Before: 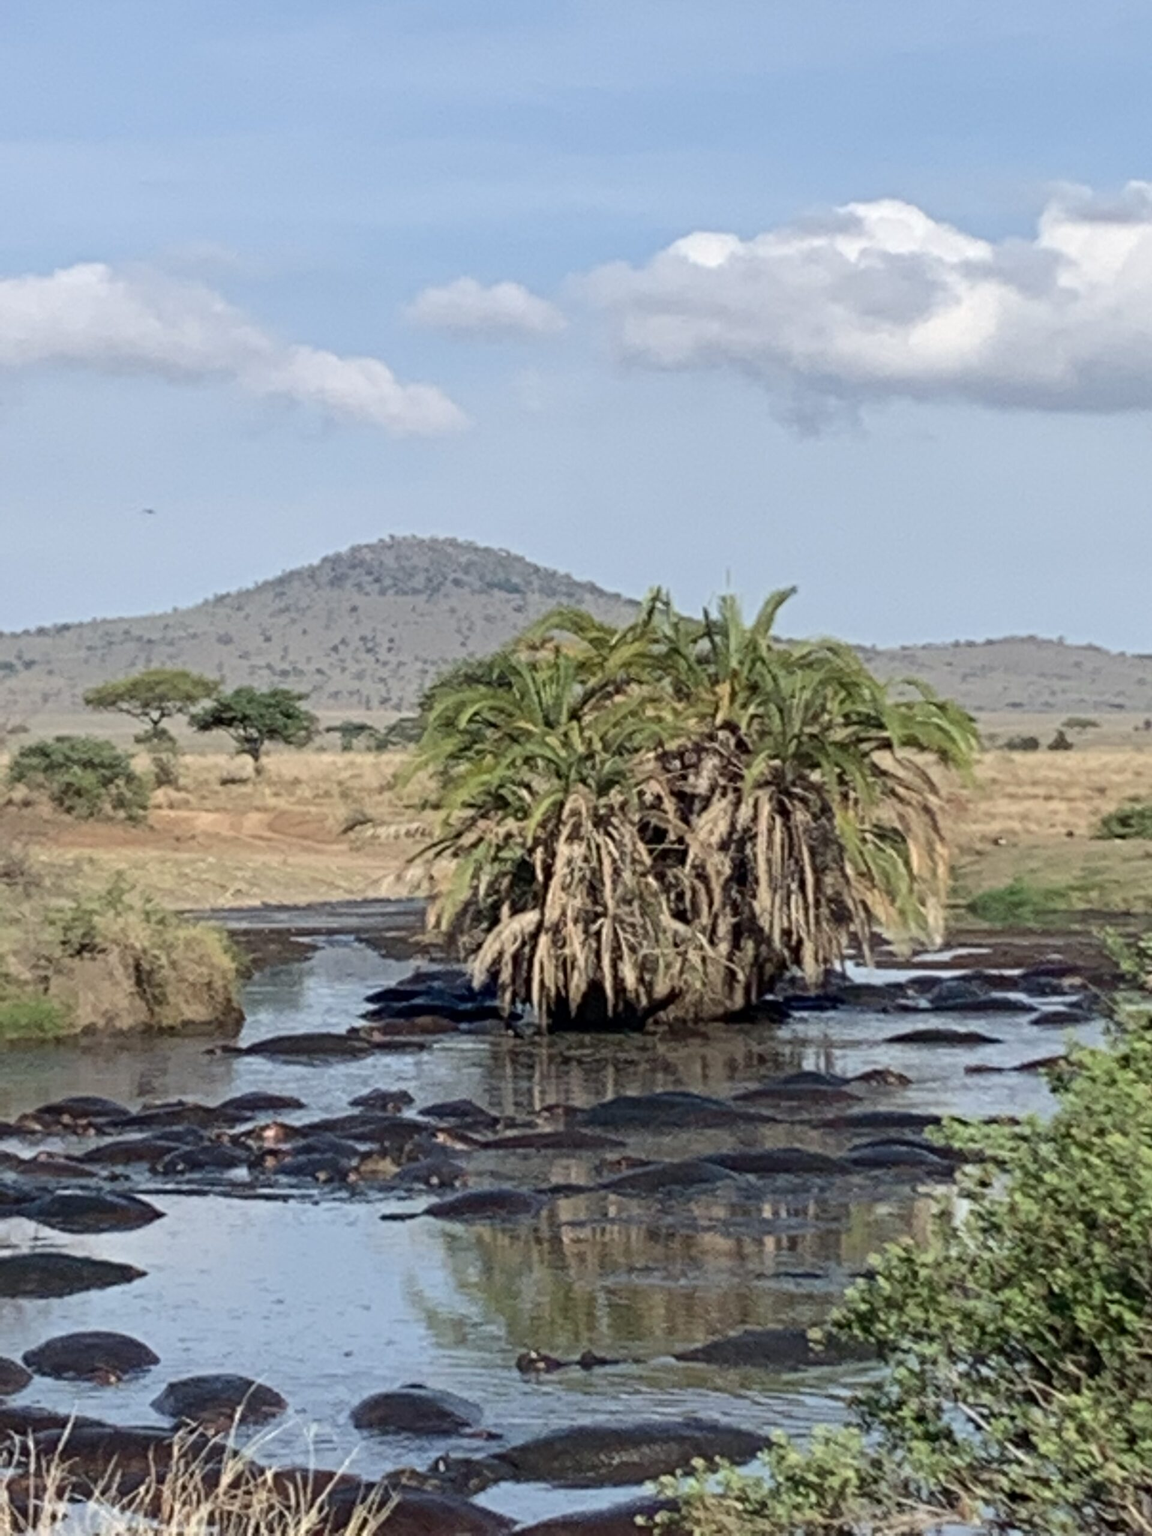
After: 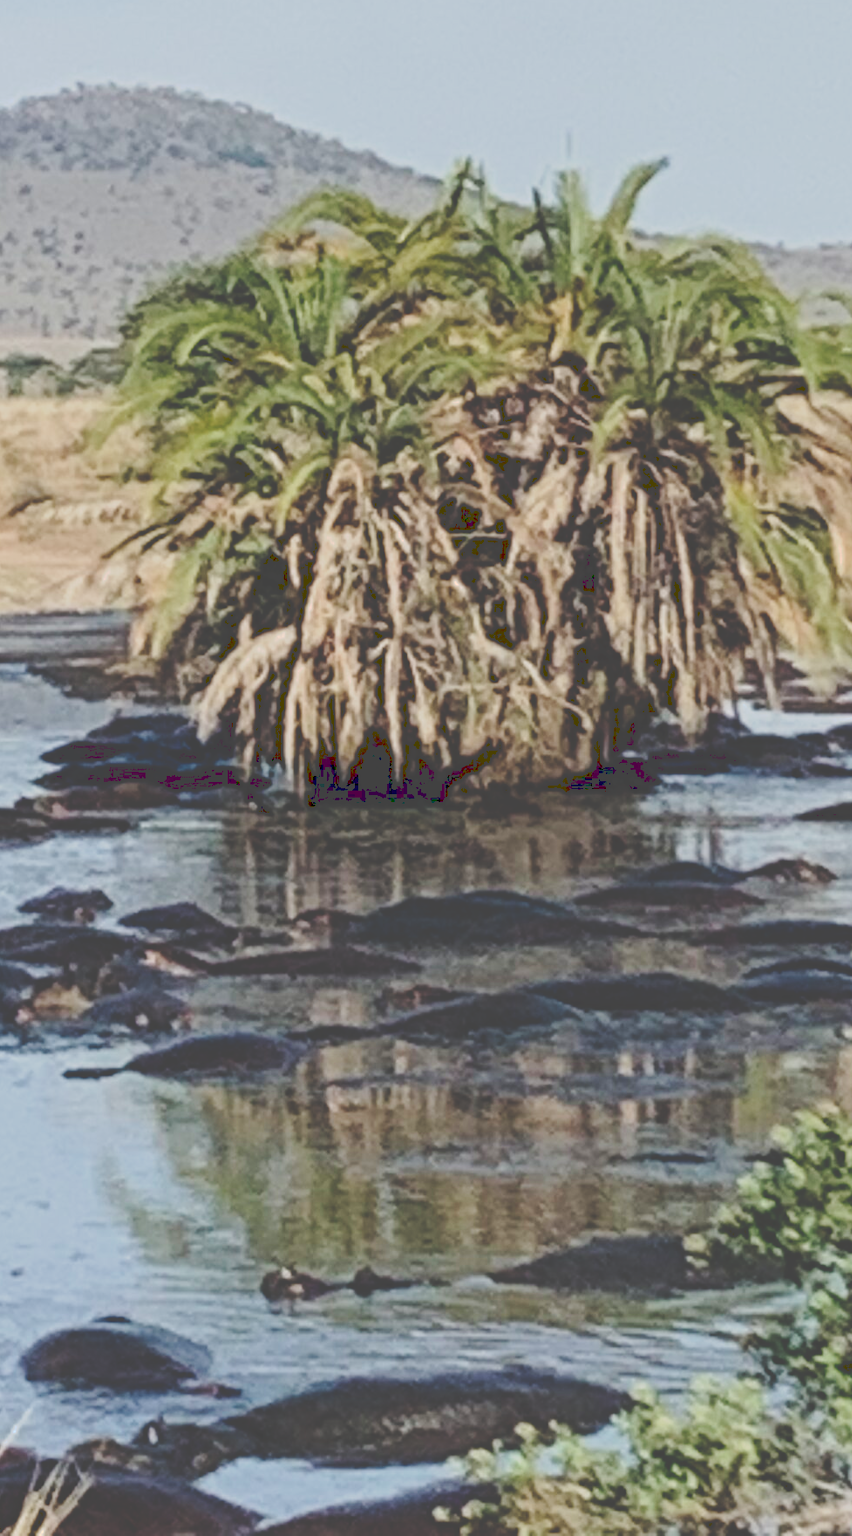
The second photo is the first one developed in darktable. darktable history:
crop and rotate: left 29.237%, top 31.152%, right 19.807%
tone curve: curves: ch0 [(0, 0) (0.003, 0.272) (0.011, 0.275) (0.025, 0.275) (0.044, 0.278) (0.069, 0.282) (0.1, 0.284) (0.136, 0.287) (0.177, 0.294) (0.224, 0.314) (0.277, 0.347) (0.335, 0.403) (0.399, 0.473) (0.468, 0.552) (0.543, 0.622) (0.623, 0.69) (0.709, 0.756) (0.801, 0.818) (0.898, 0.865) (1, 1)], preserve colors none
